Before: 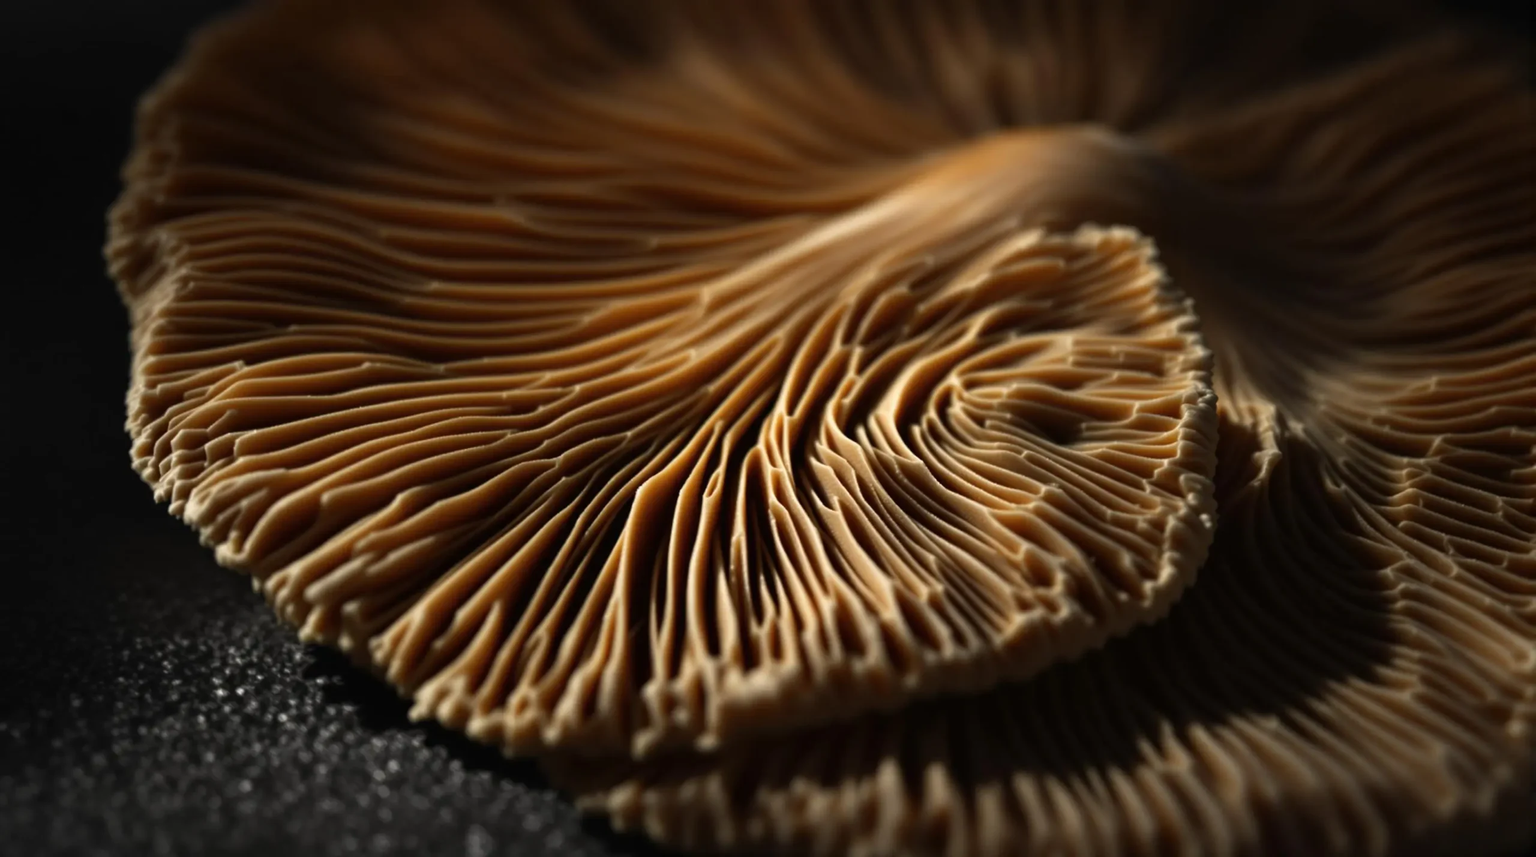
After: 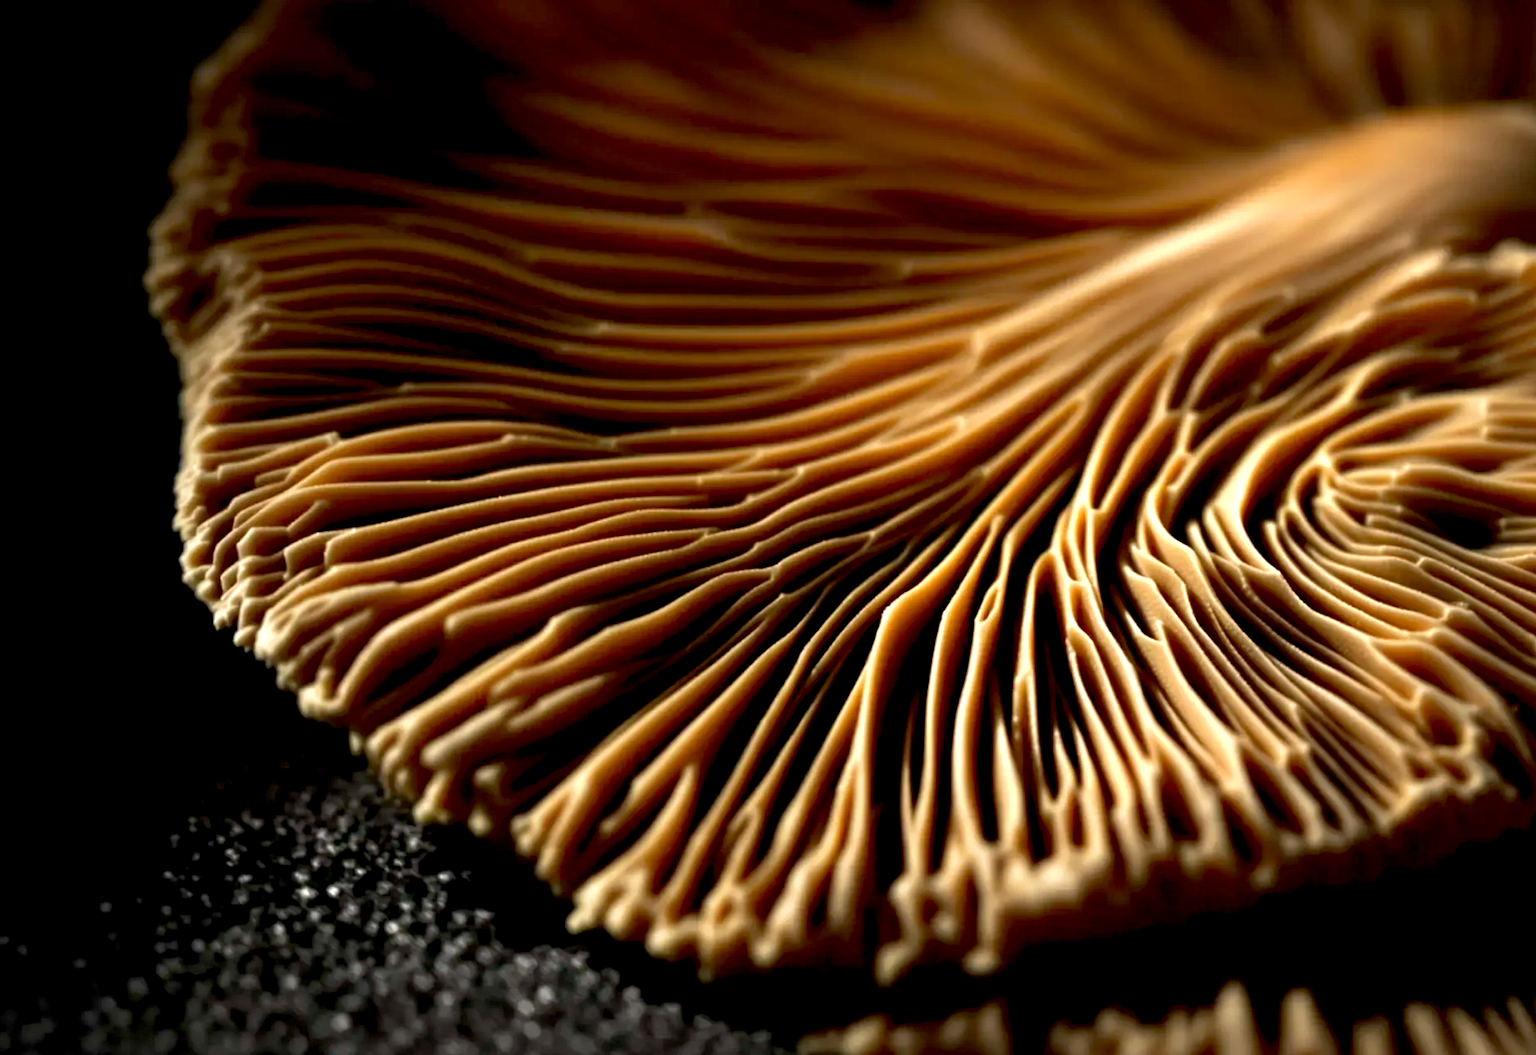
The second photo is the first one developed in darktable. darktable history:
exposure: black level correction 0.012, exposure 0.7 EV, compensate highlight preservation false
velvia: on, module defaults
crop: top 5.745%, right 27.853%, bottom 5.517%
